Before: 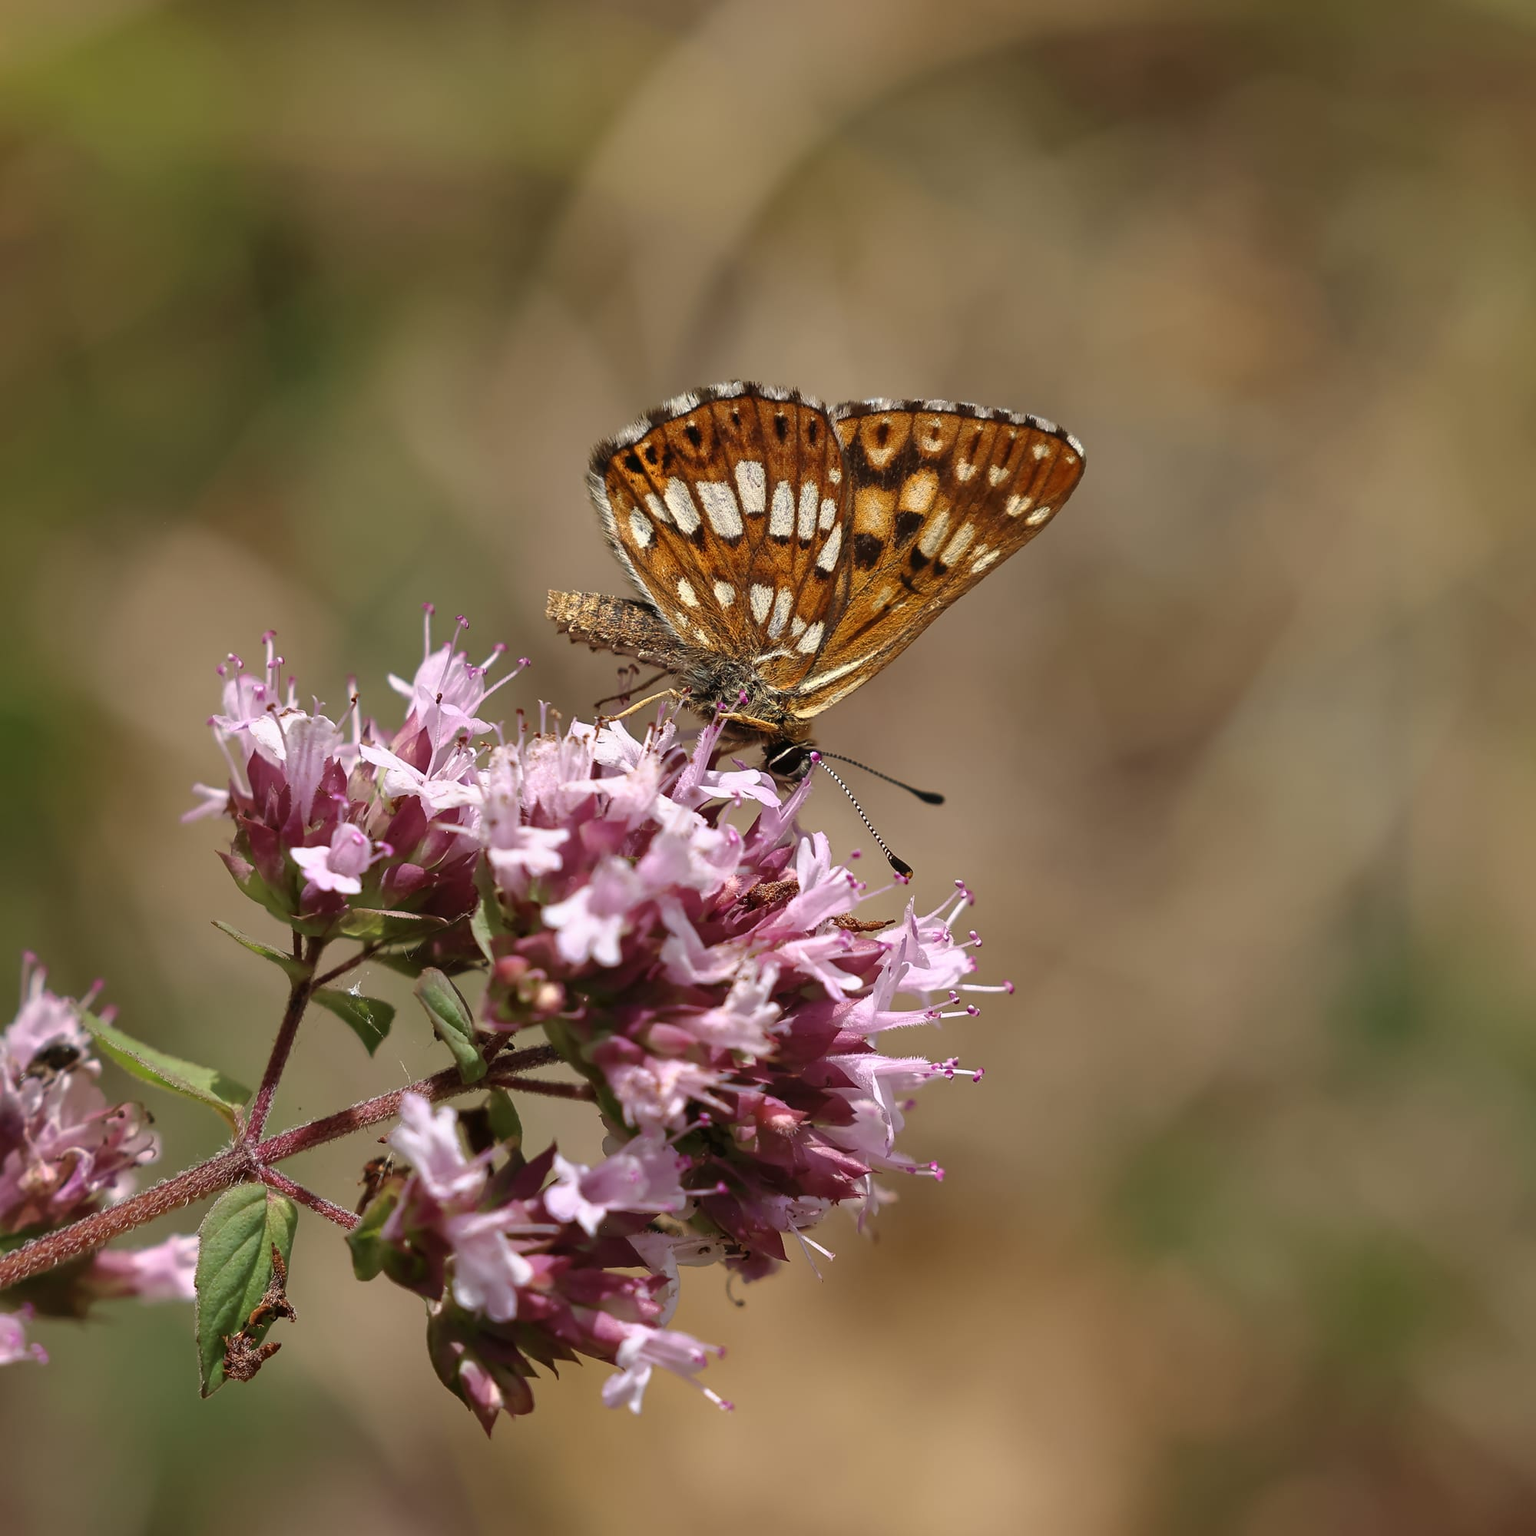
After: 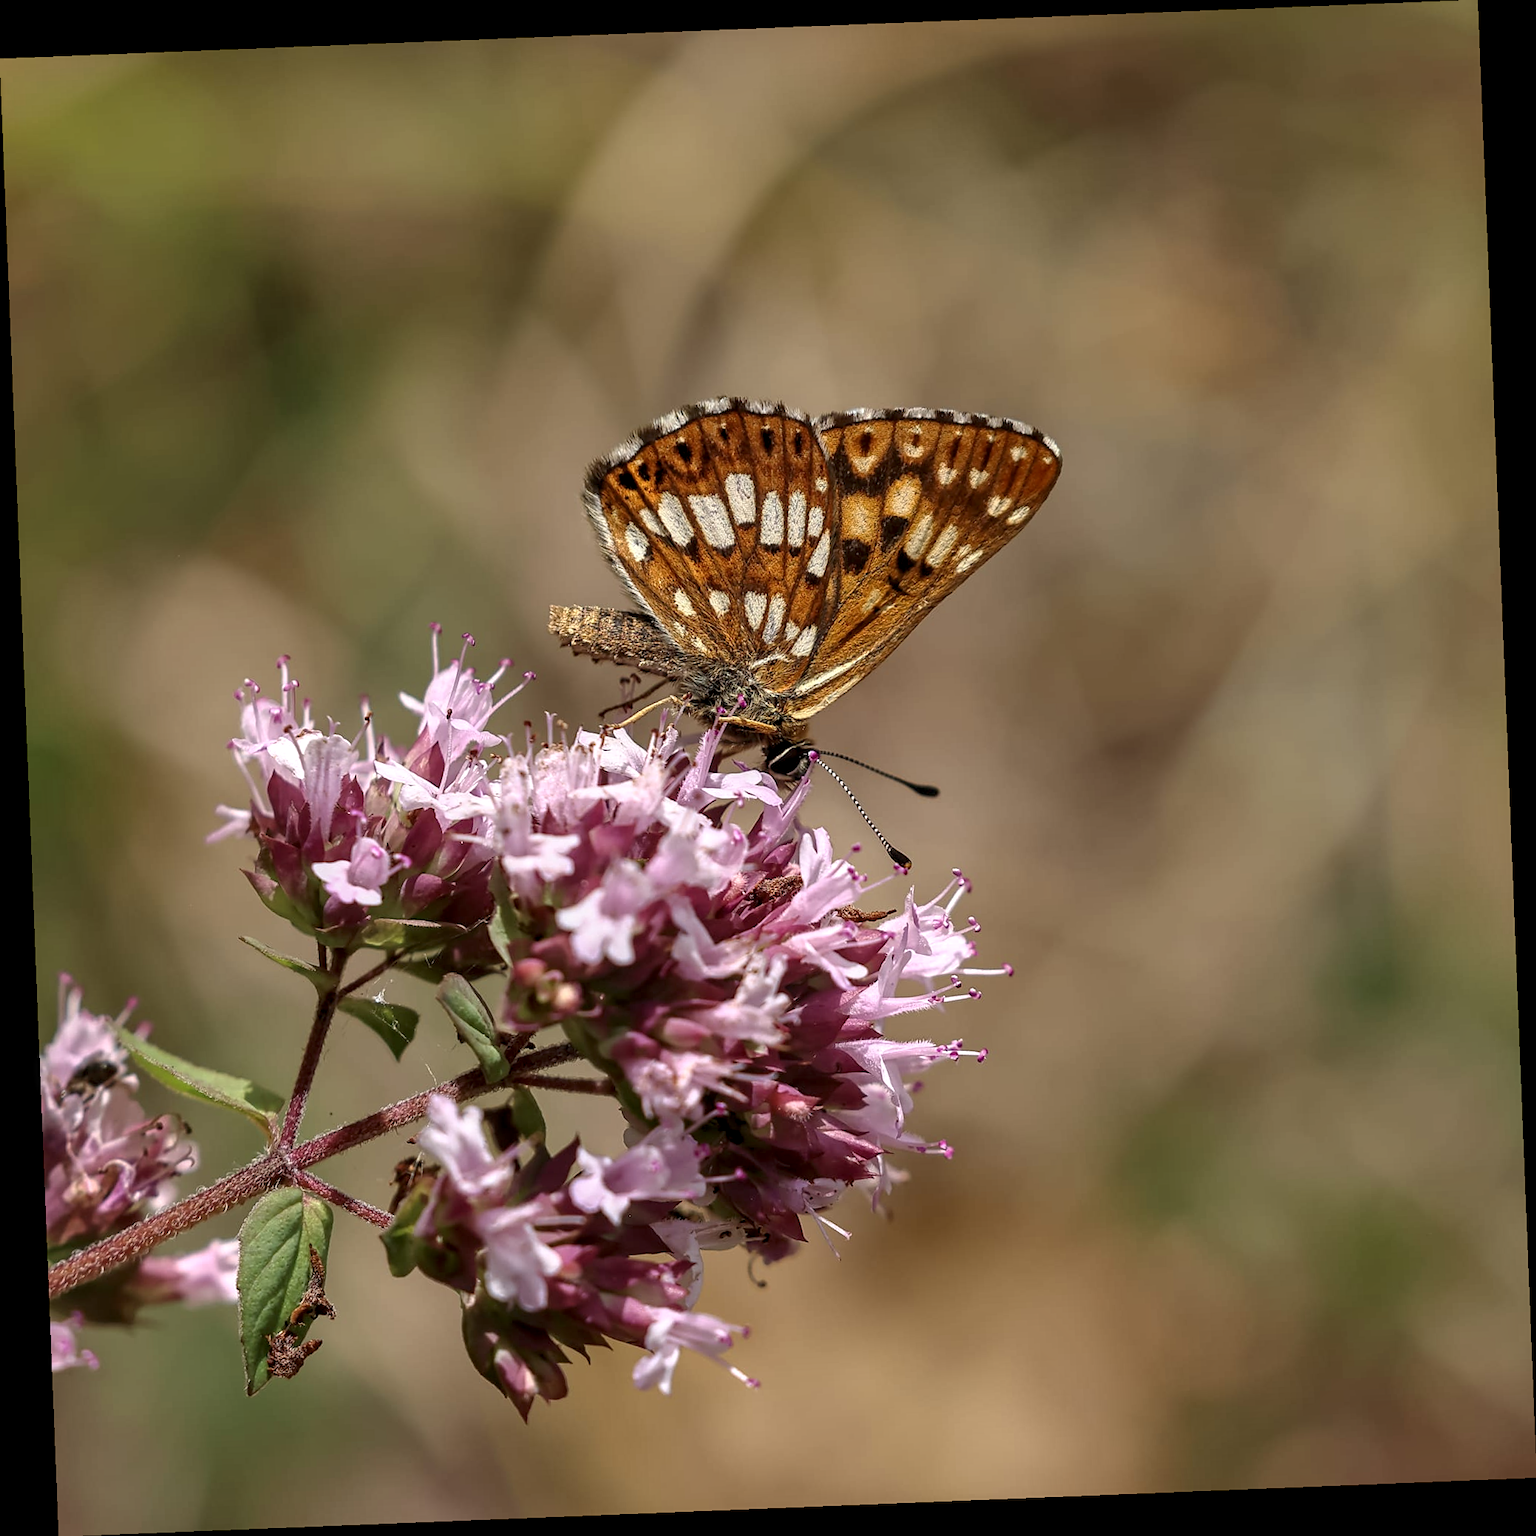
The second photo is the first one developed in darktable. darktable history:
rotate and perspective: rotation -2.29°, automatic cropping off
local contrast: highlights 35%, detail 135%
sharpen: amount 0.2
